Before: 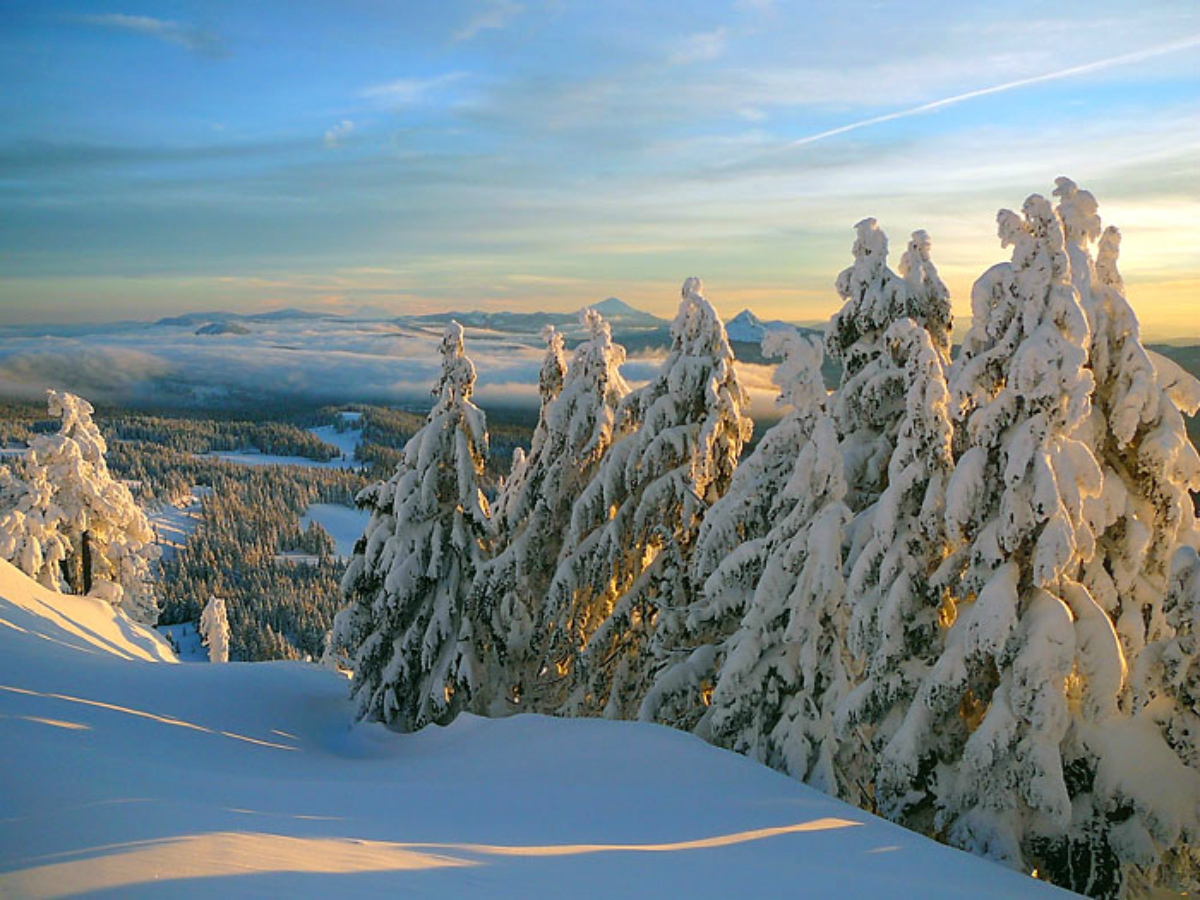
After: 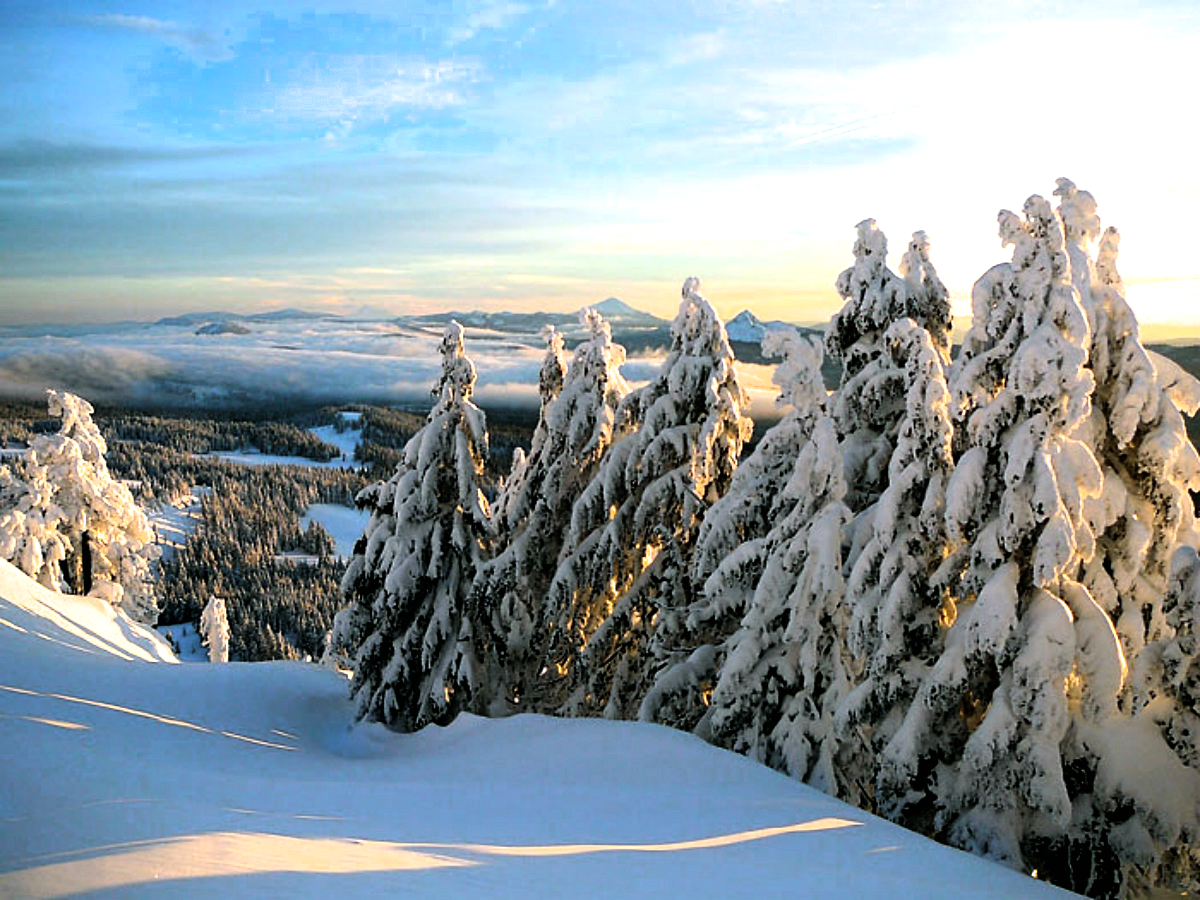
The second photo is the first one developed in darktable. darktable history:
shadows and highlights: shadows -12.5, white point adjustment 4, highlights 28.33
filmic rgb: black relative exposure -8.2 EV, white relative exposure 2.2 EV, threshold 3 EV, hardness 7.11, latitude 85.74%, contrast 1.696, highlights saturation mix -4%, shadows ↔ highlights balance -2.69%, color science v5 (2021), contrast in shadows safe, contrast in highlights safe, enable highlight reconstruction true
vibrance: vibrance 50%
white balance: red 1.004, blue 1.024
